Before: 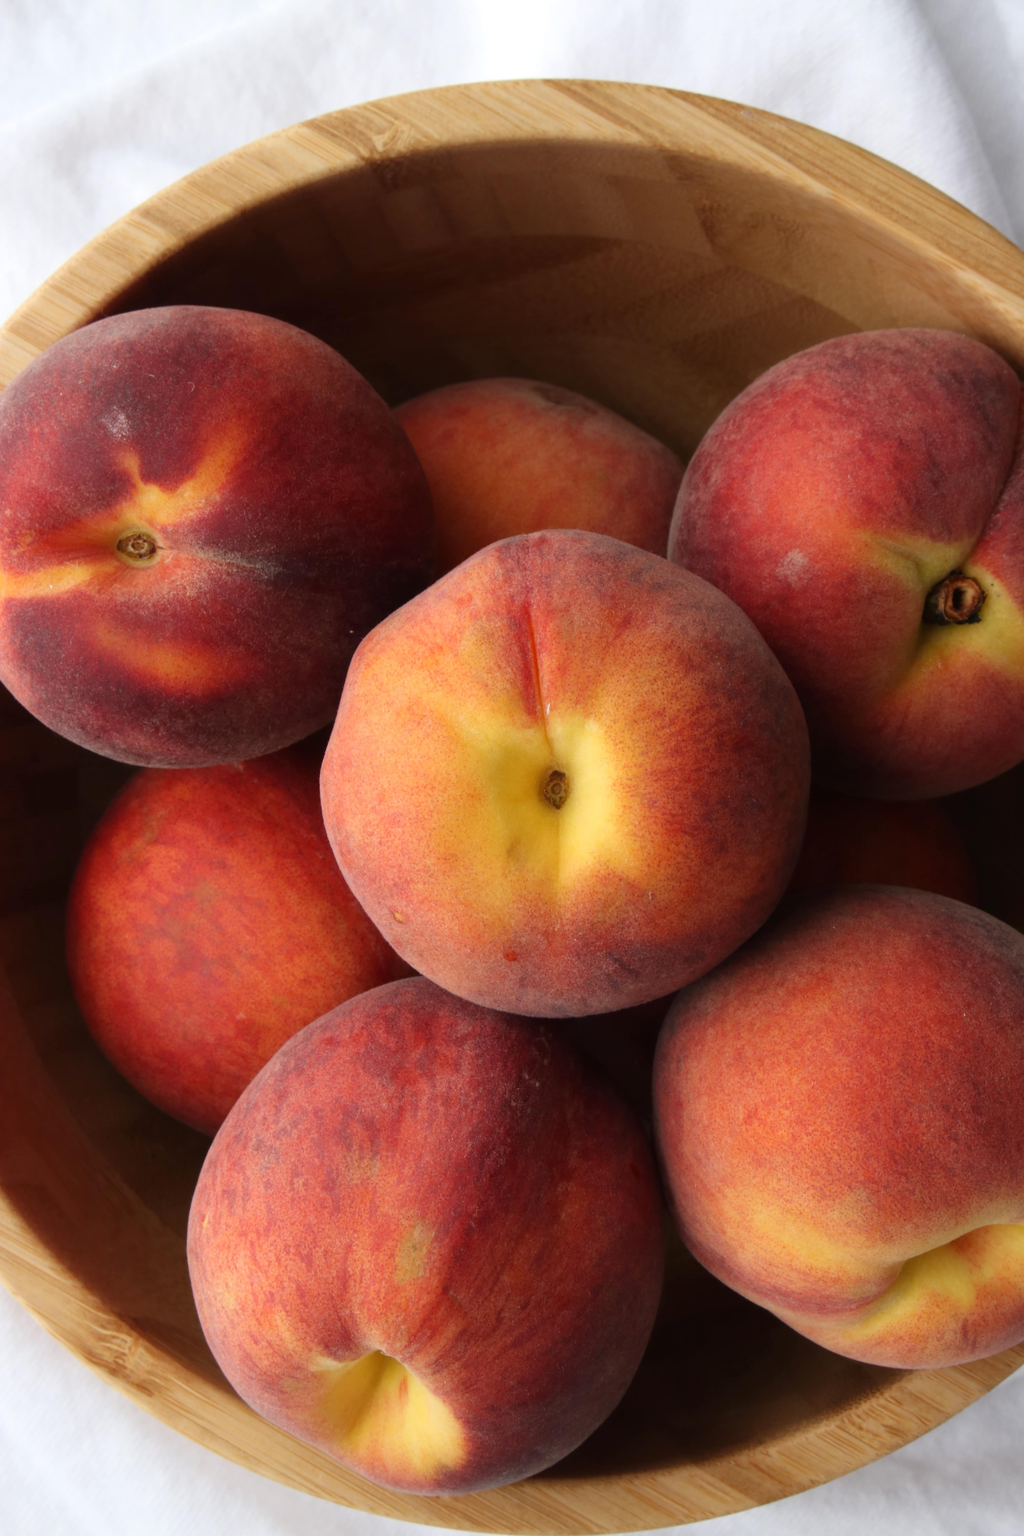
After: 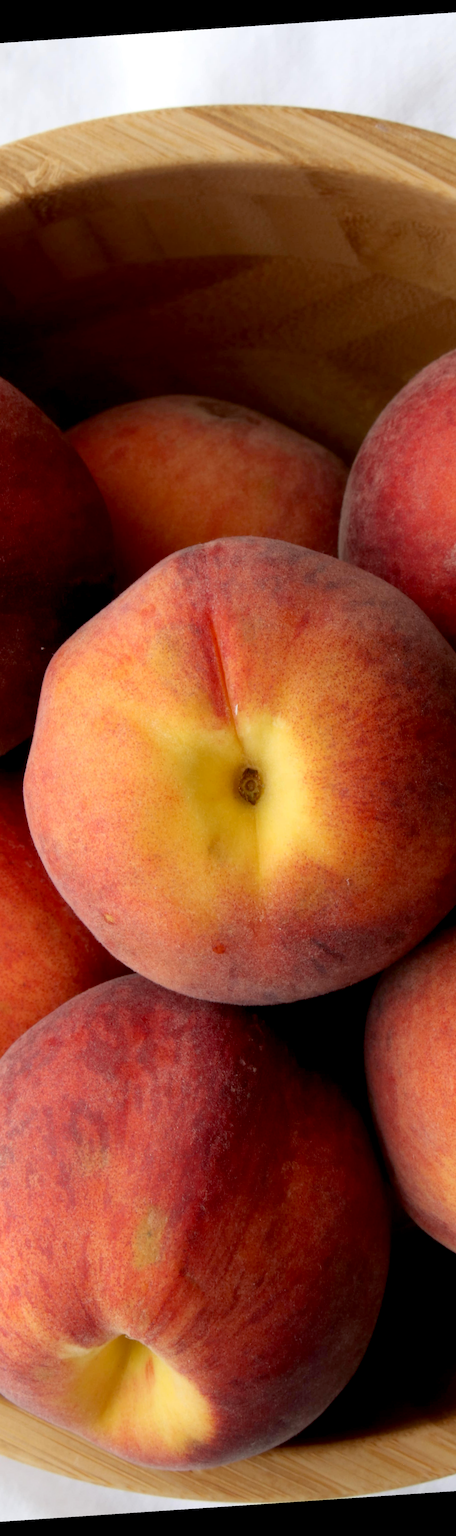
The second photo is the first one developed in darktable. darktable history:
exposure: black level correction 0.009, compensate highlight preservation false
crop: left 31.229%, right 27.105%
rotate and perspective: rotation -4.2°, shear 0.006, automatic cropping off
white balance: emerald 1
